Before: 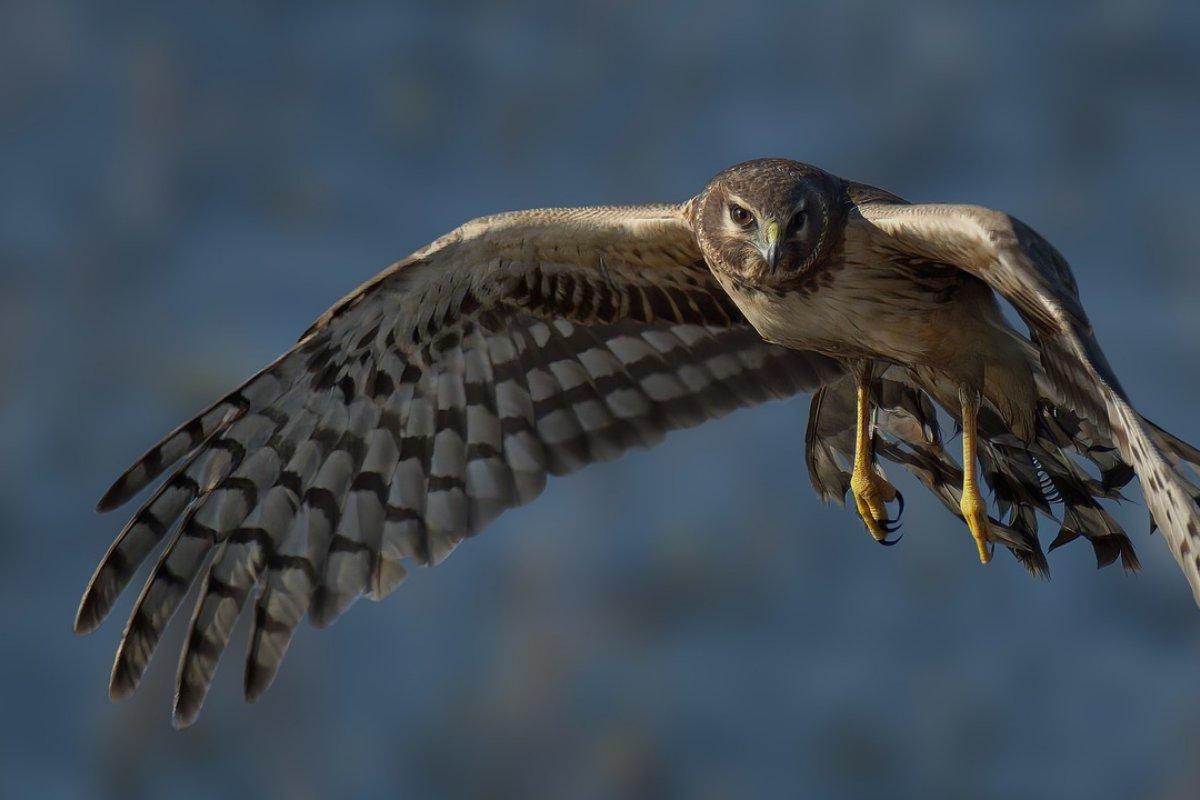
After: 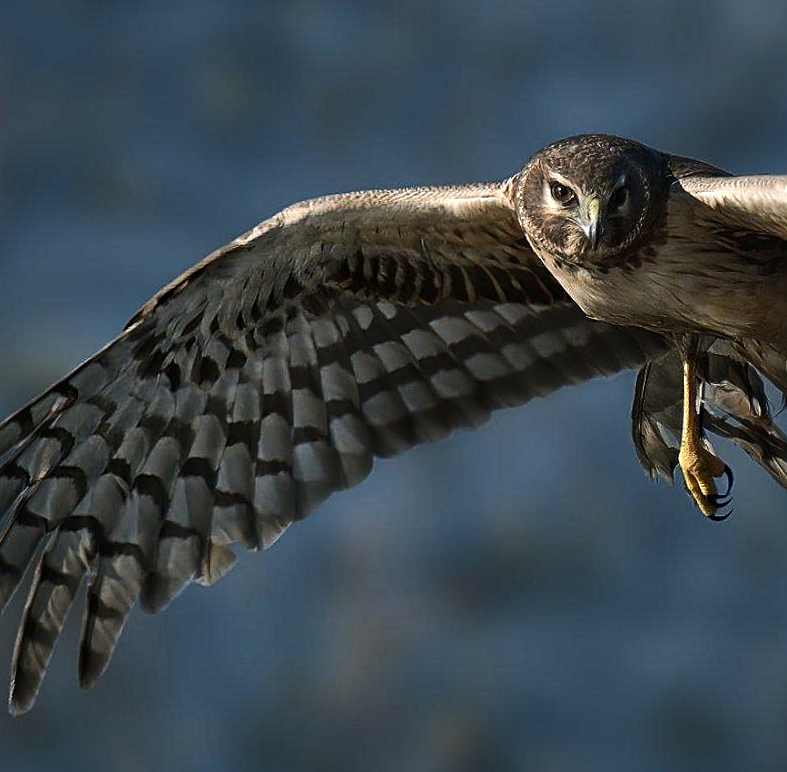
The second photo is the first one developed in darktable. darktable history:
rotate and perspective: rotation -1.32°, lens shift (horizontal) -0.031, crop left 0.015, crop right 0.985, crop top 0.047, crop bottom 0.982
crop and rotate: left 13.342%, right 19.991%
color balance rgb: shadows lift › chroma 2%, shadows lift › hue 135.47°, highlights gain › chroma 2%, highlights gain › hue 291.01°, global offset › luminance 0.5%, perceptual saturation grading › global saturation -10.8%, perceptual saturation grading › highlights -26.83%, perceptual saturation grading › shadows 21.25%, perceptual brilliance grading › highlights 17.77%, perceptual brilliance grading › mid-tones 31.71%, perceptual brilliance grading › shadows -31.01%, global vibrance 24.91%
sharpen: on, module defaults
local contrast: mode bilateral grid, contrast 20, coarseness 50, detail 120%, midtone range 0.2
